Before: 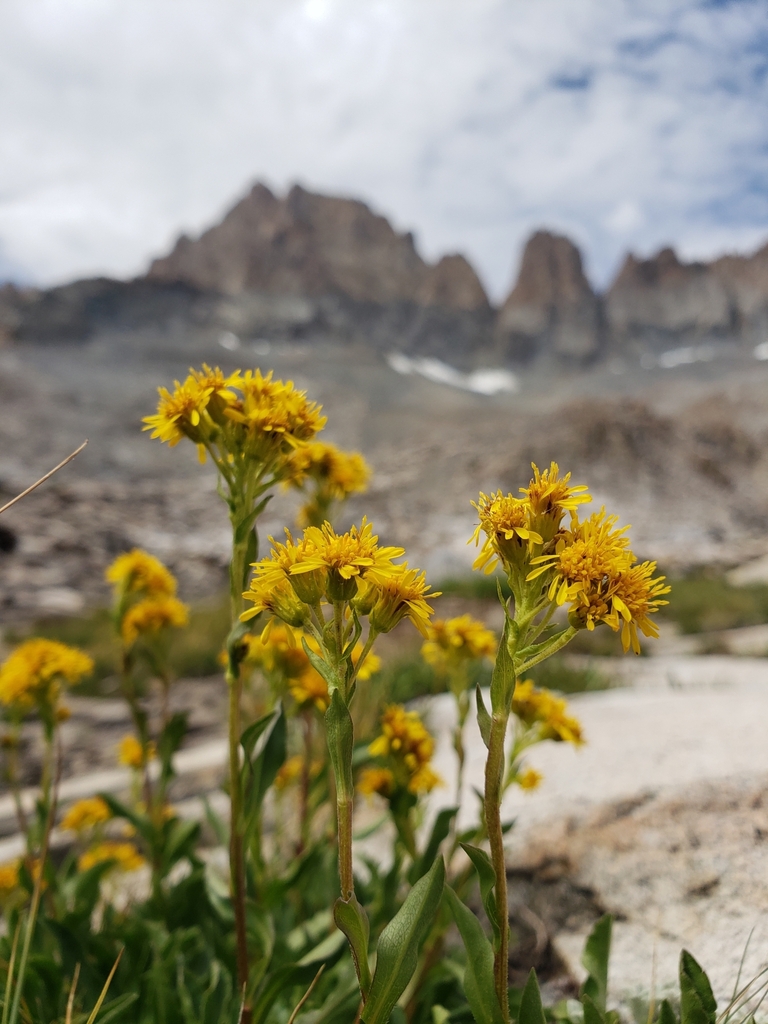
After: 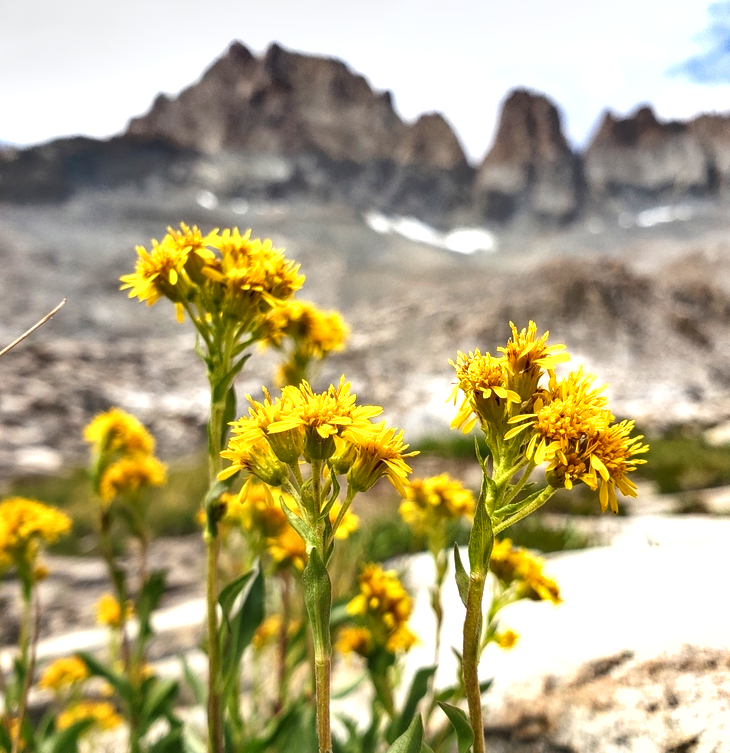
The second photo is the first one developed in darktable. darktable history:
exposure: exposure 1.161 EV, compensate highlight preservation false
shadows and highlights: shadows 6.34, soften with gaussian
local contrast: on, module defaults
crop and rotate: left 2.923%, top 13.783%, right 1.943%, bottom 12.658%
